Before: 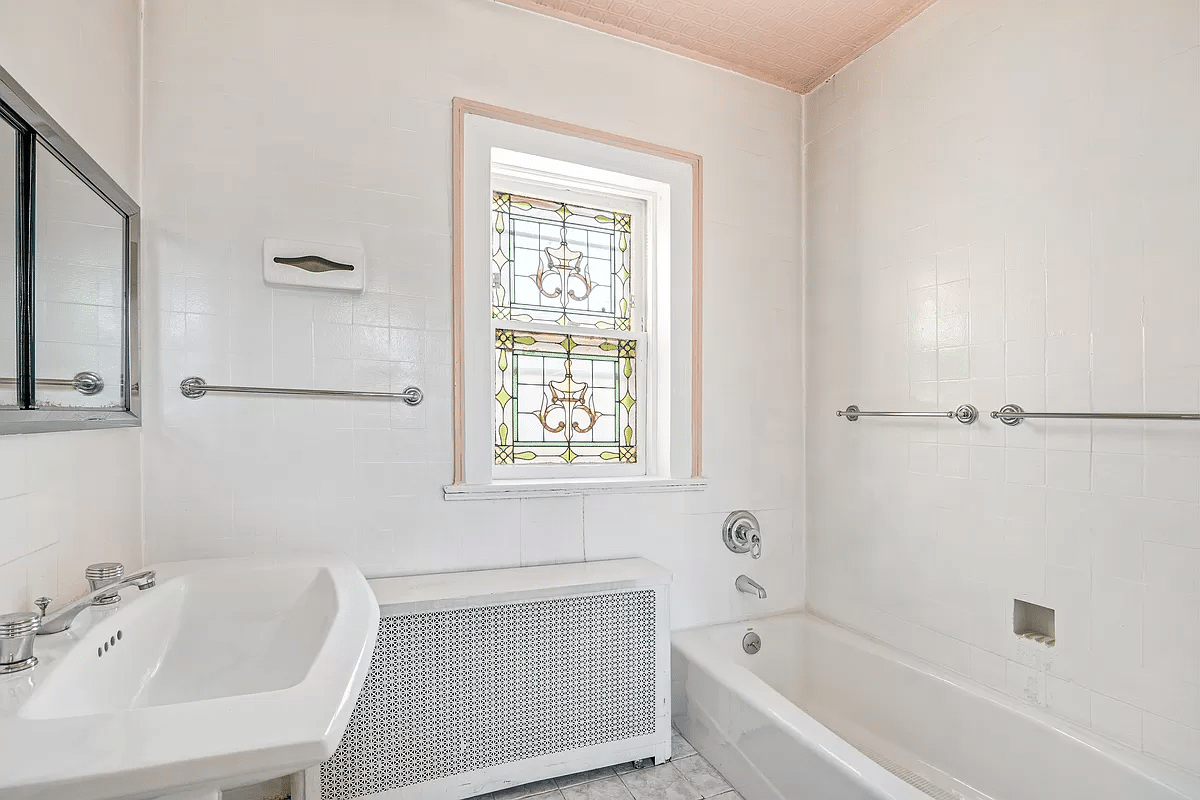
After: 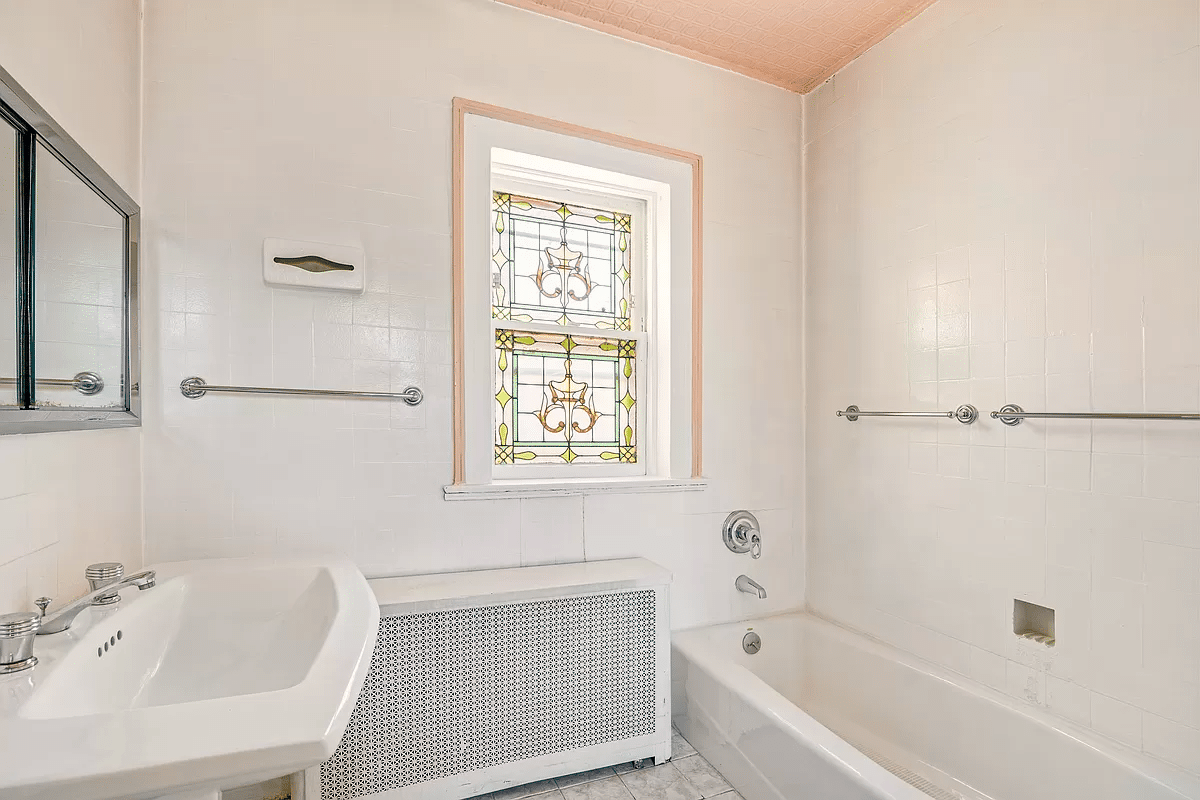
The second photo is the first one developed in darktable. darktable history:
color balance rgb: highlights gain › chroma 1.127%, highlights gain › hue 68.37°, linear chroma grading › global chroma 15.334%, perceptual saturation grading › global saturation 27.581%, perceptual saturation grading › highlights -24.814%, perceptual saturation grading › shadows 24.558%, perceptual brilliance grading › global brilliance 2.967%, perceptual brilliance grading › highlights -3.27%, perceptual brilliance grading › shadows 3.624%, global vibrance 9.514%
